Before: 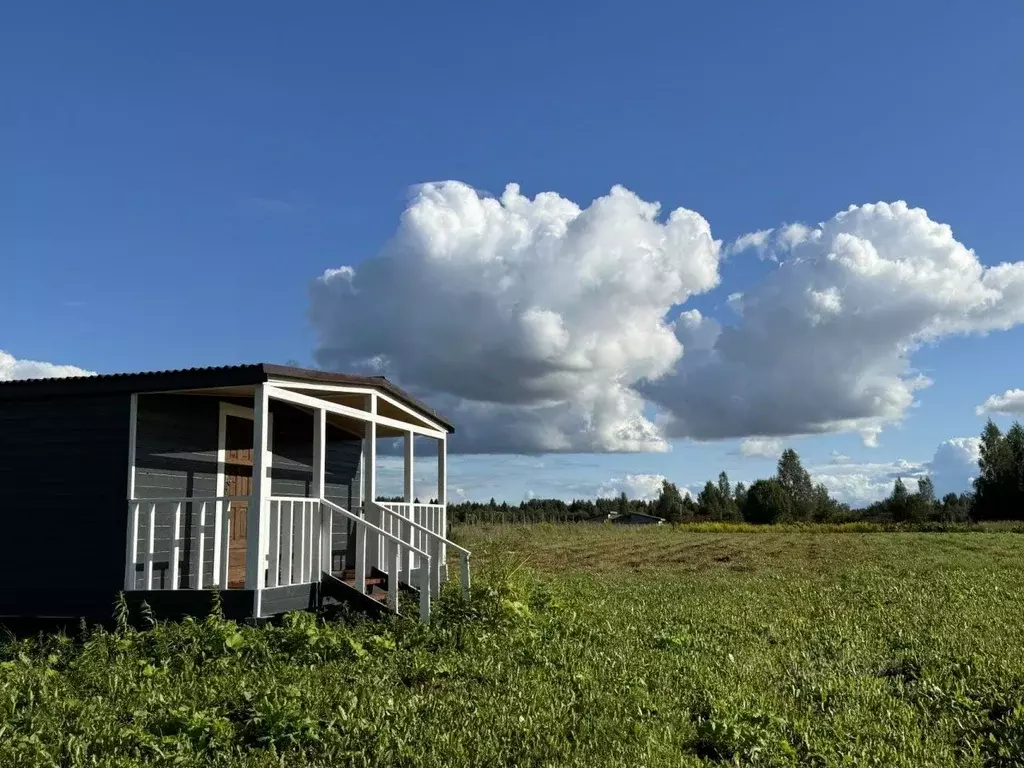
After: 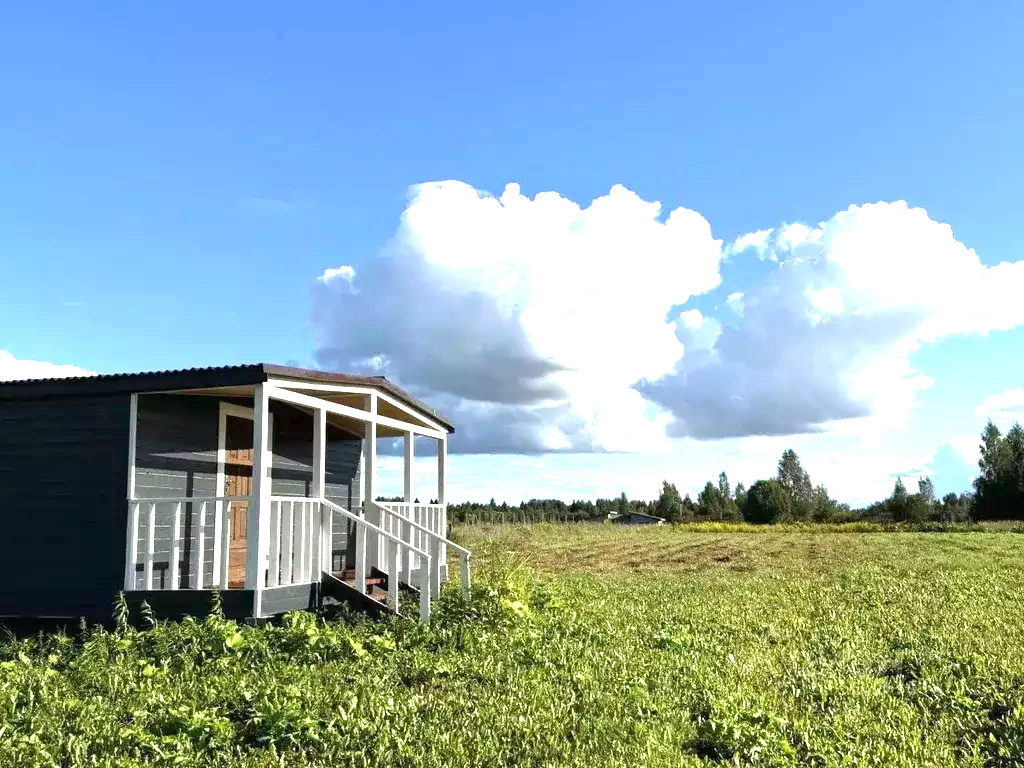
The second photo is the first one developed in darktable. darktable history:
exposure: black level correction 0, exposure 1.624 EV, compensate exposure bias true, compensate highlight preservation false
